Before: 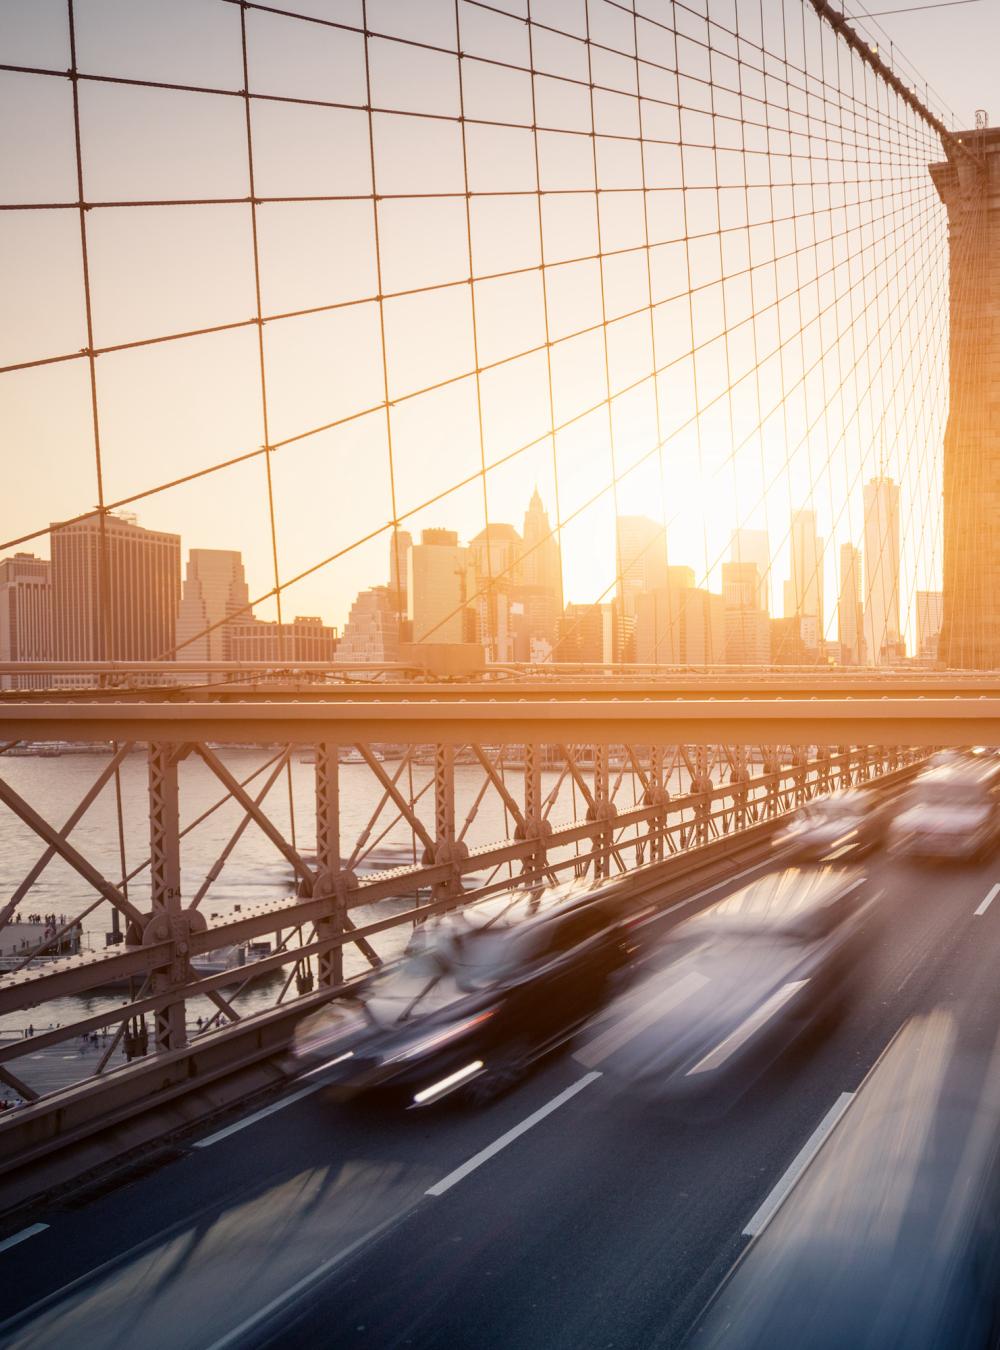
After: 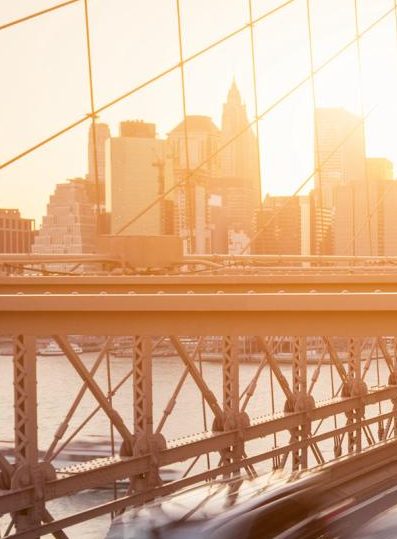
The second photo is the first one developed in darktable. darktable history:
crop: left 30.263%, top 30.257%, right 29.945%, bottom 29.808%
